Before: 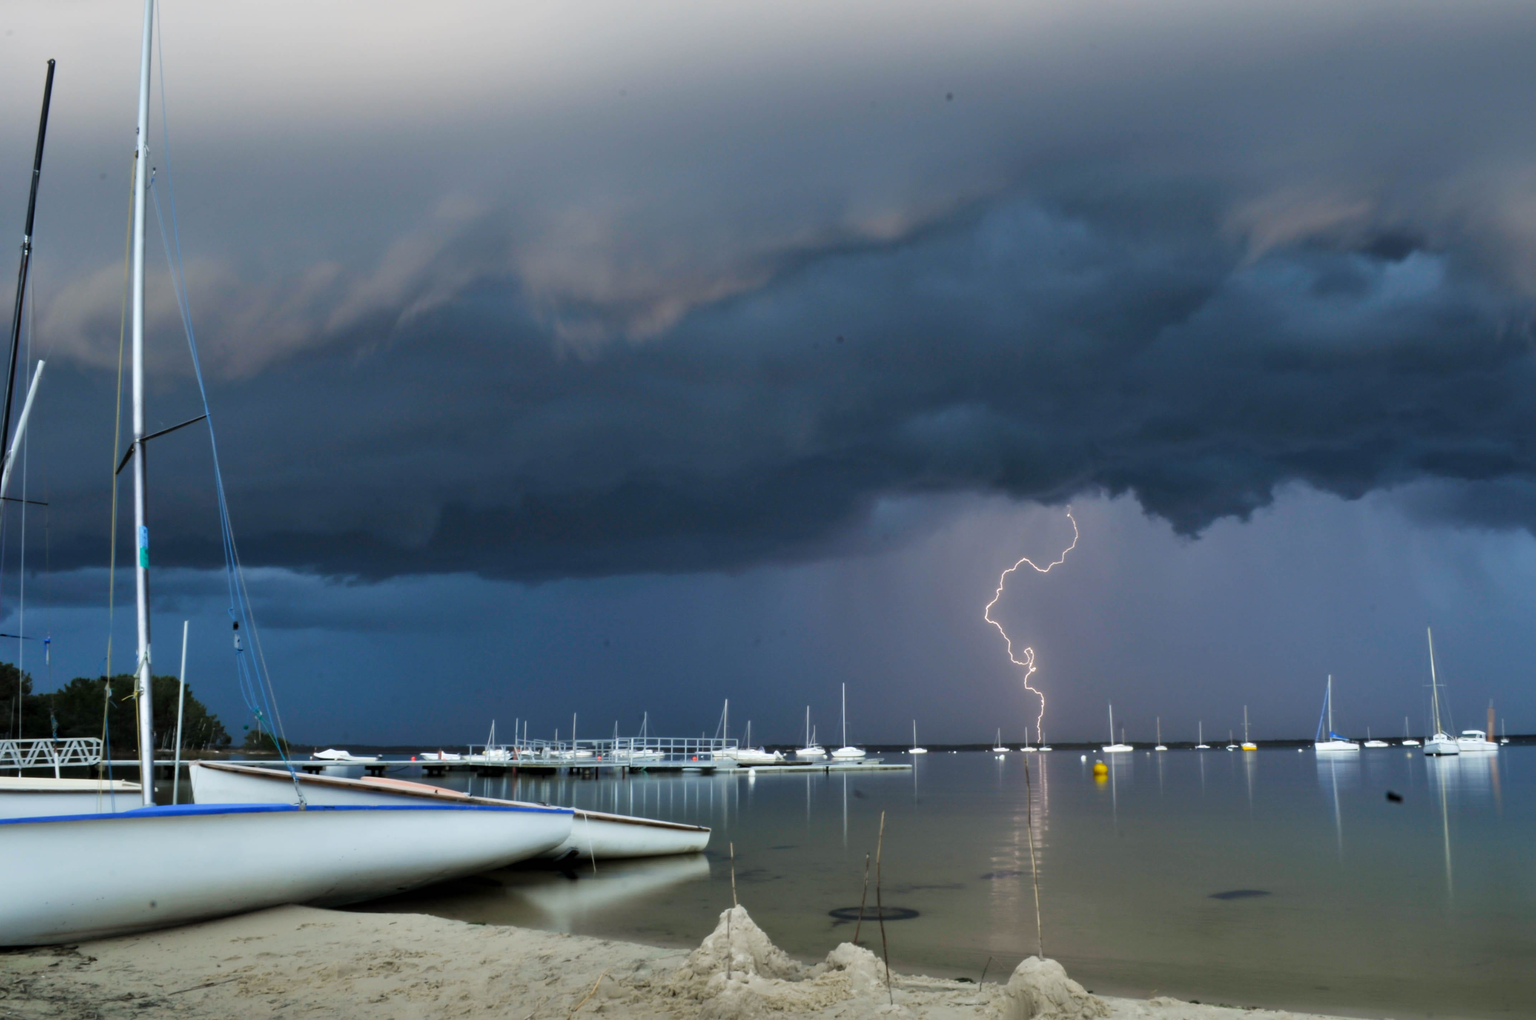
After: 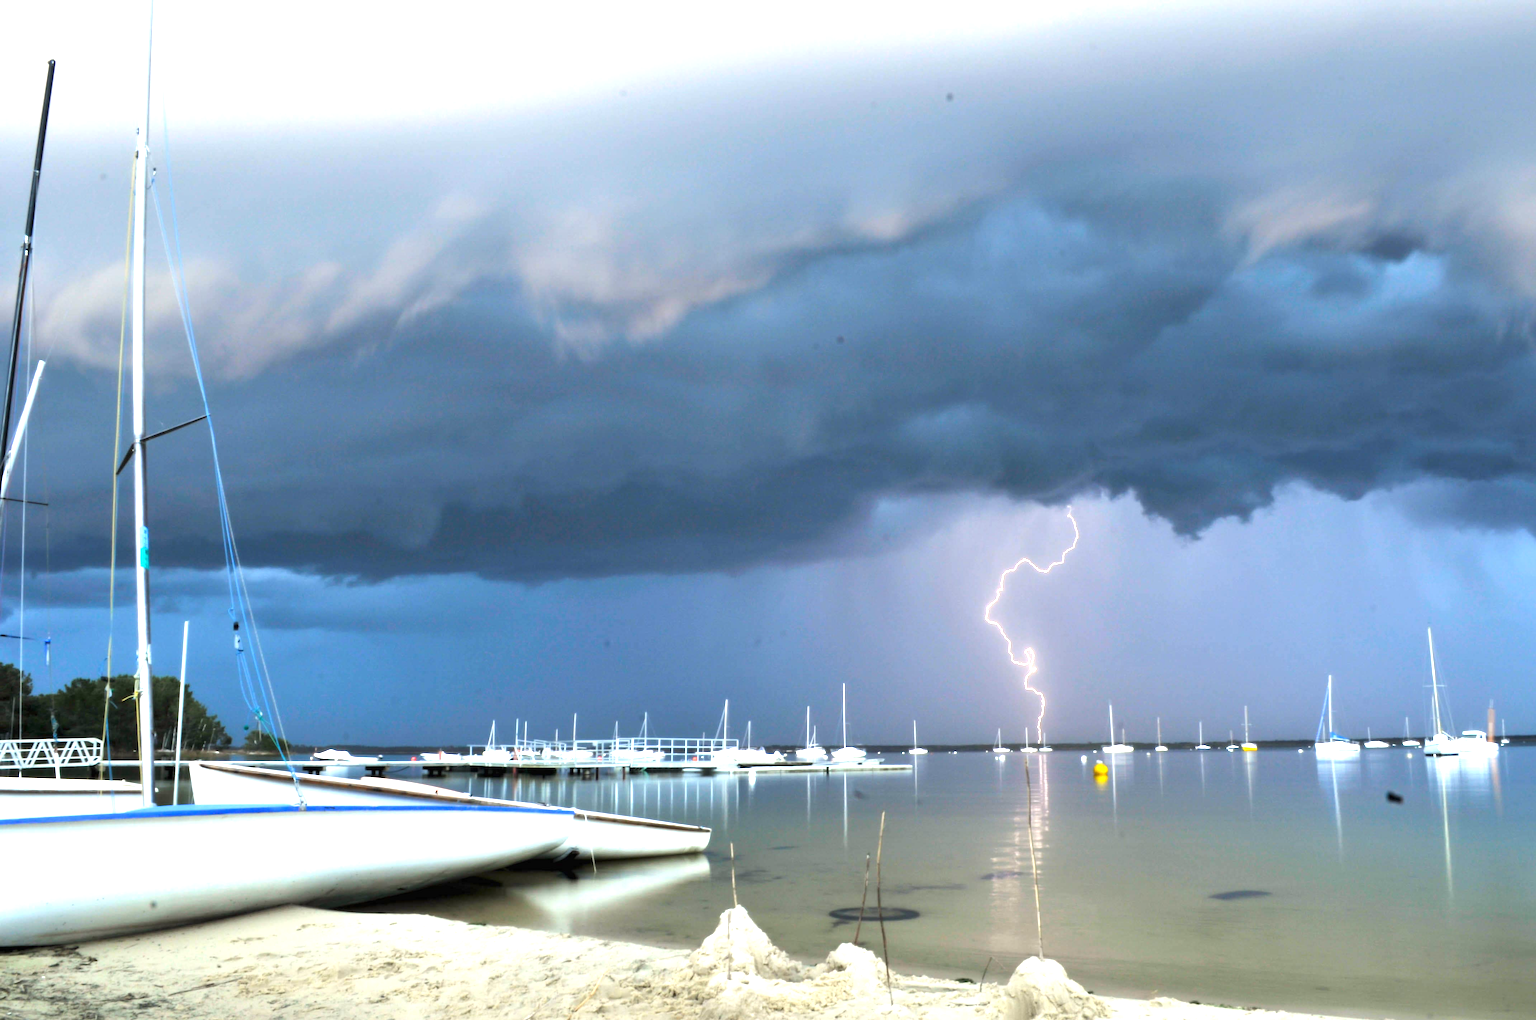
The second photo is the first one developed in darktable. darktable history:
exposure: black level correction 0, exposure 1.619 EV, compensate highlight preservation false
